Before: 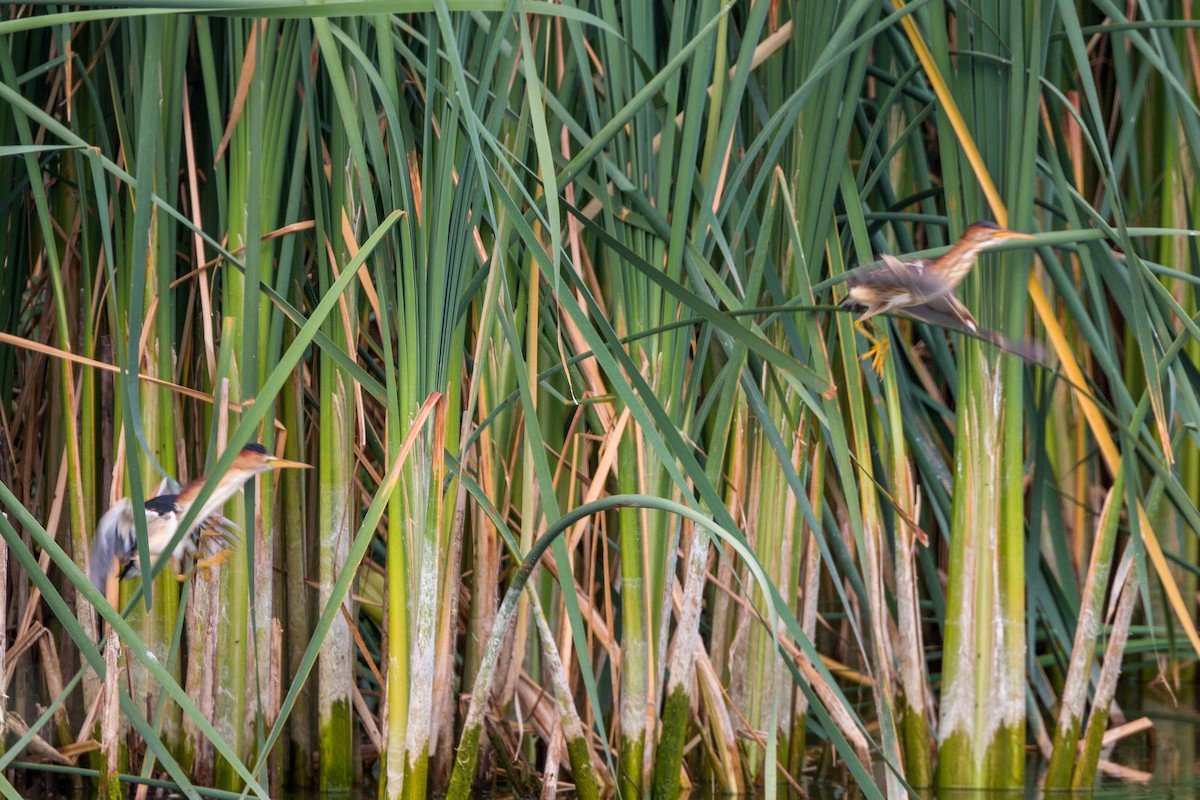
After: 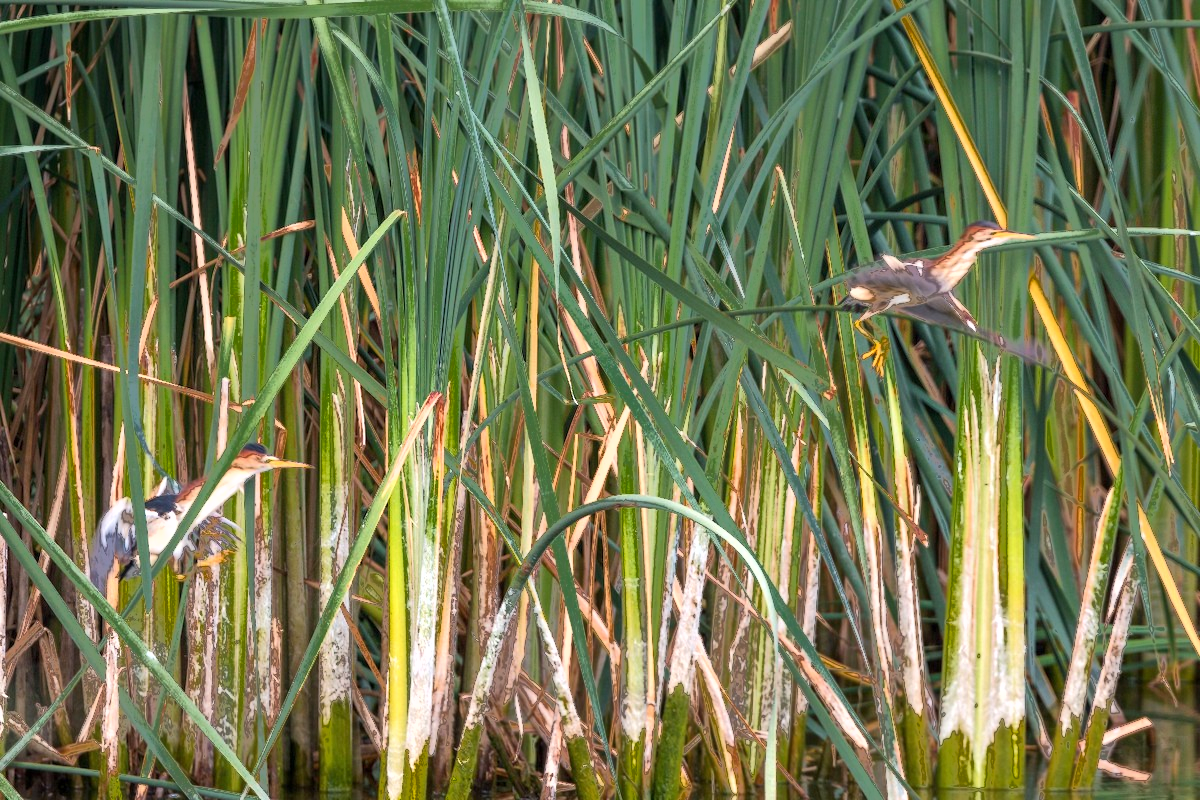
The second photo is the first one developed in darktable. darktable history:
fill light: exposure -0.73 EV, center 0.69, width 2.2
exposure: exposure 0.566 EV, compensate highlight preservation false
